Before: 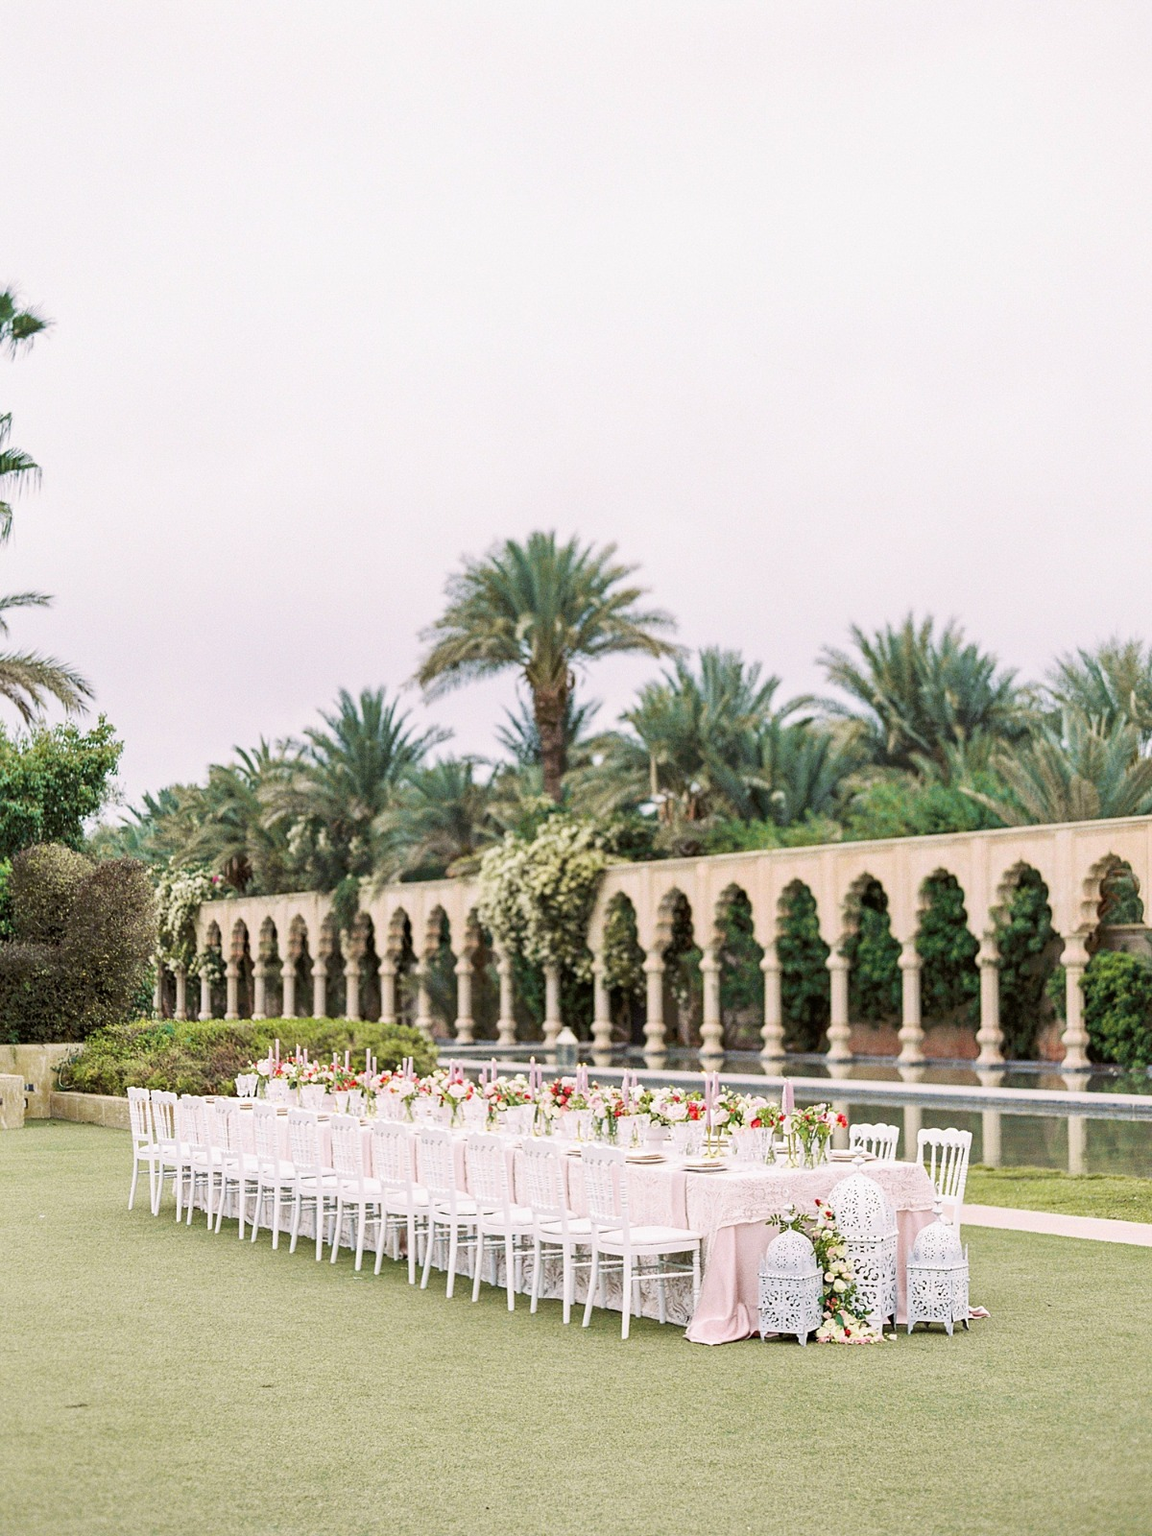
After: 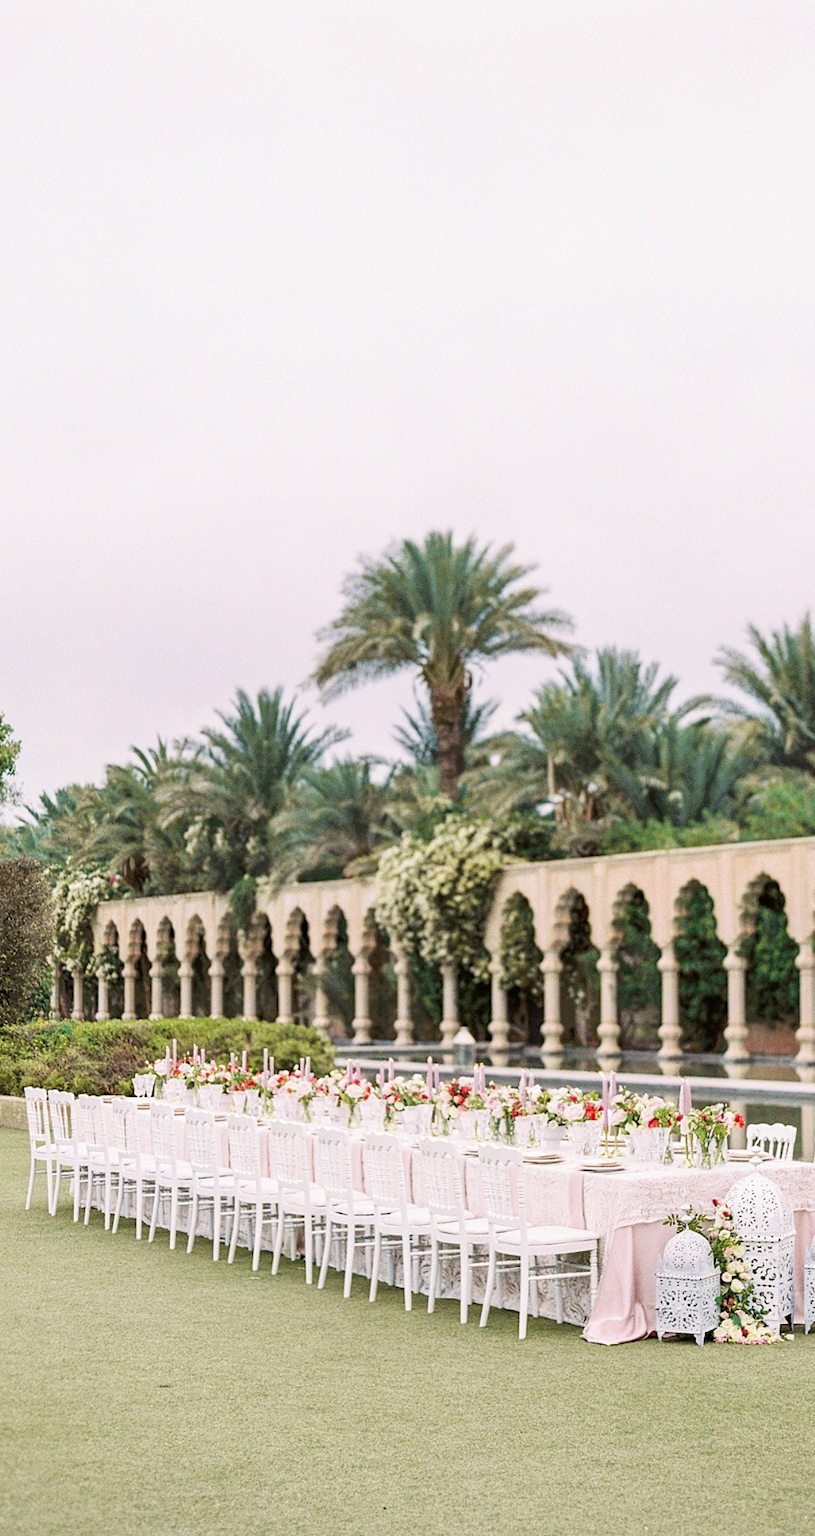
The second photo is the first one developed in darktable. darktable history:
crop and rotate: left 8.975%, right 20.271%
